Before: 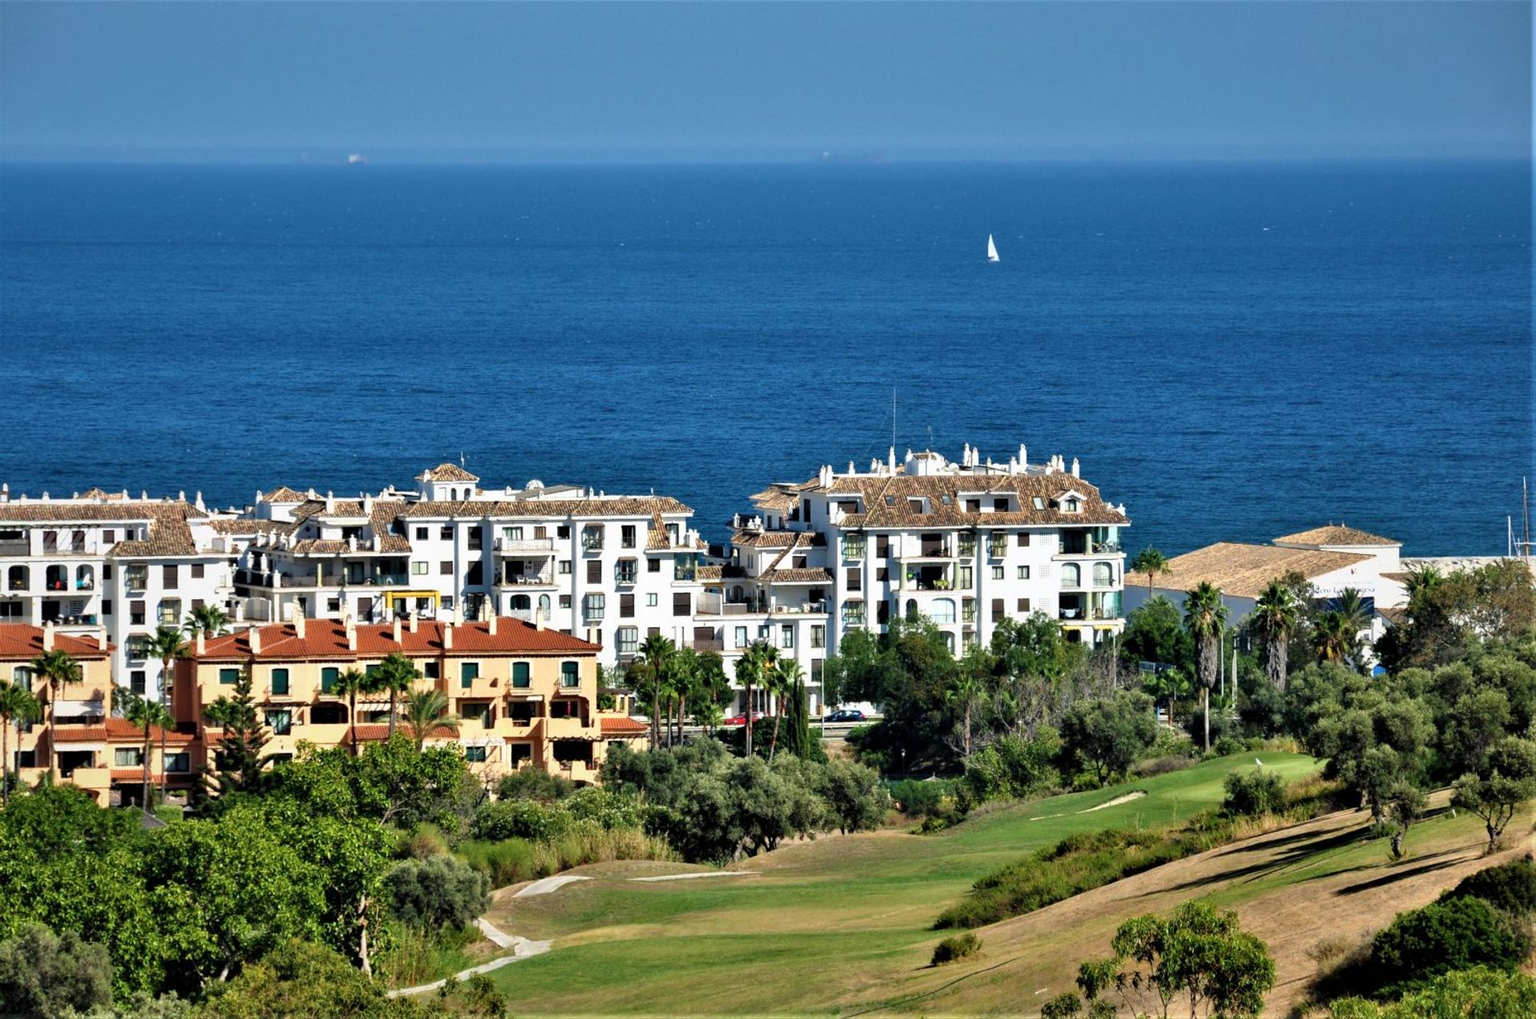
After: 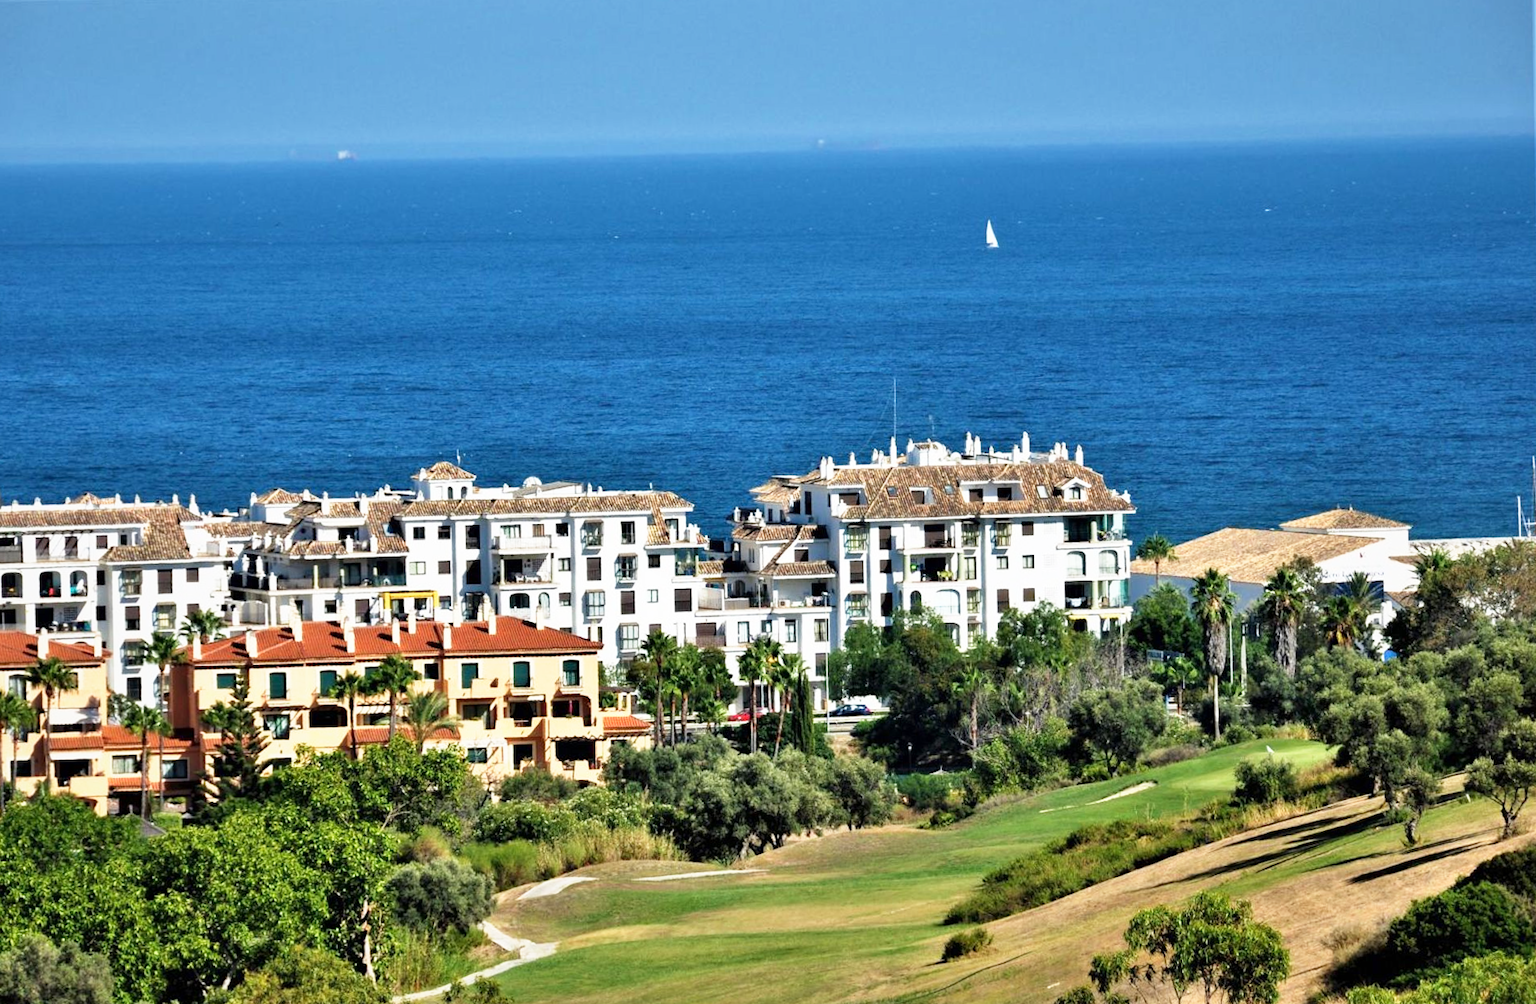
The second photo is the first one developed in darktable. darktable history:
rotate and perspective: rotation -1°, crop left 0.011, crop right 0.989, crop top 0.025, crop bottom 0.975
base curve: curves: ch0 [(0, 0) (0.579, 0.807) (1, 1)], preserve colors none
